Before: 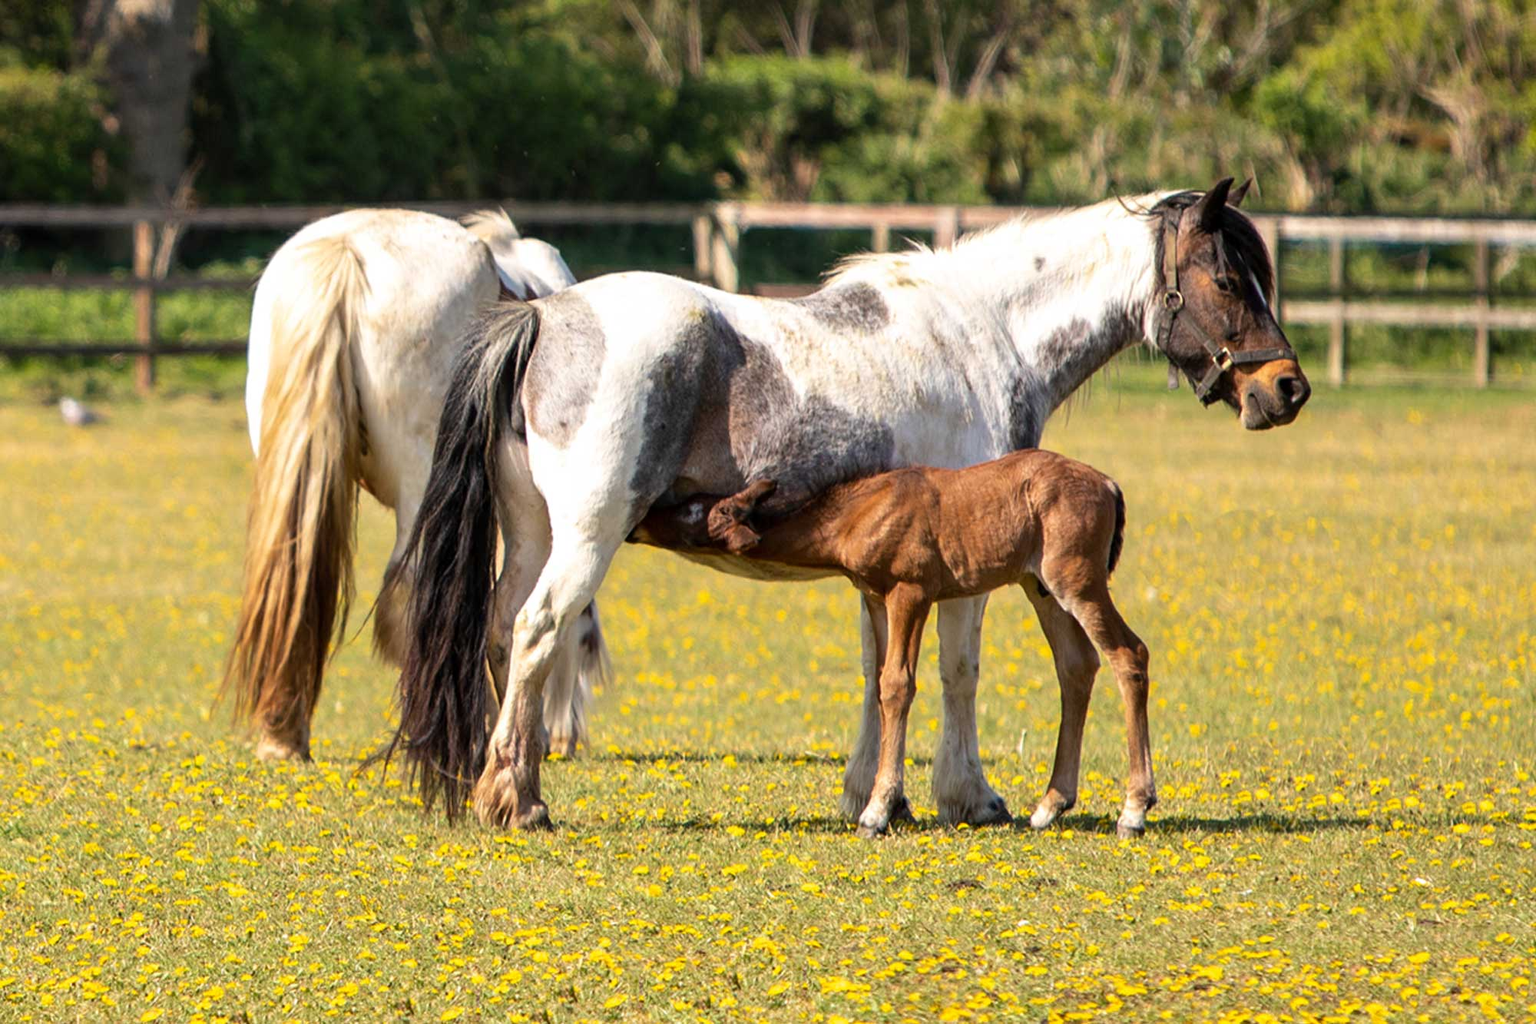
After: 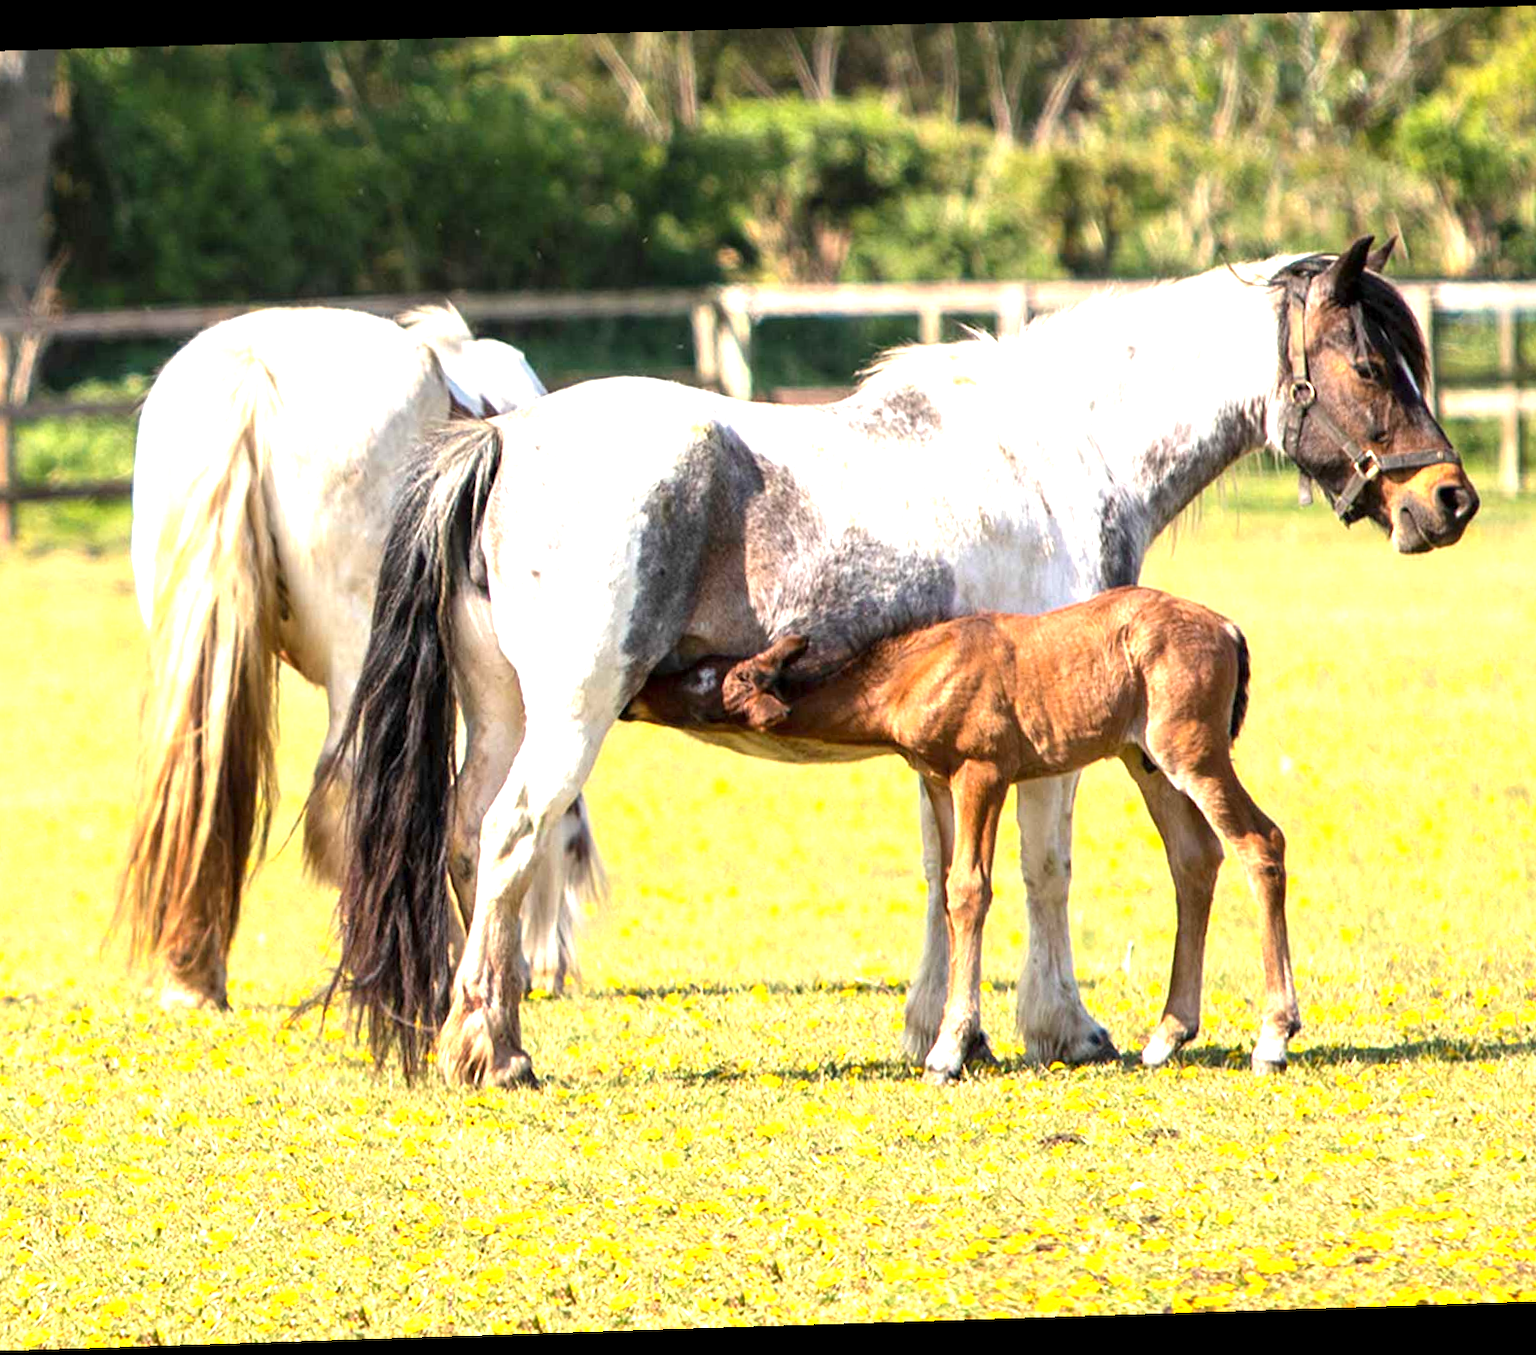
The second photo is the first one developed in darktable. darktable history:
rotate and perspective: rotation -1.77°, lens shift (horizontal) 0.004, automatic cropping off
crop: left 9.88%, right 12.664%
exposure: exposure 1.223 EV, compensate highlight preservation false
